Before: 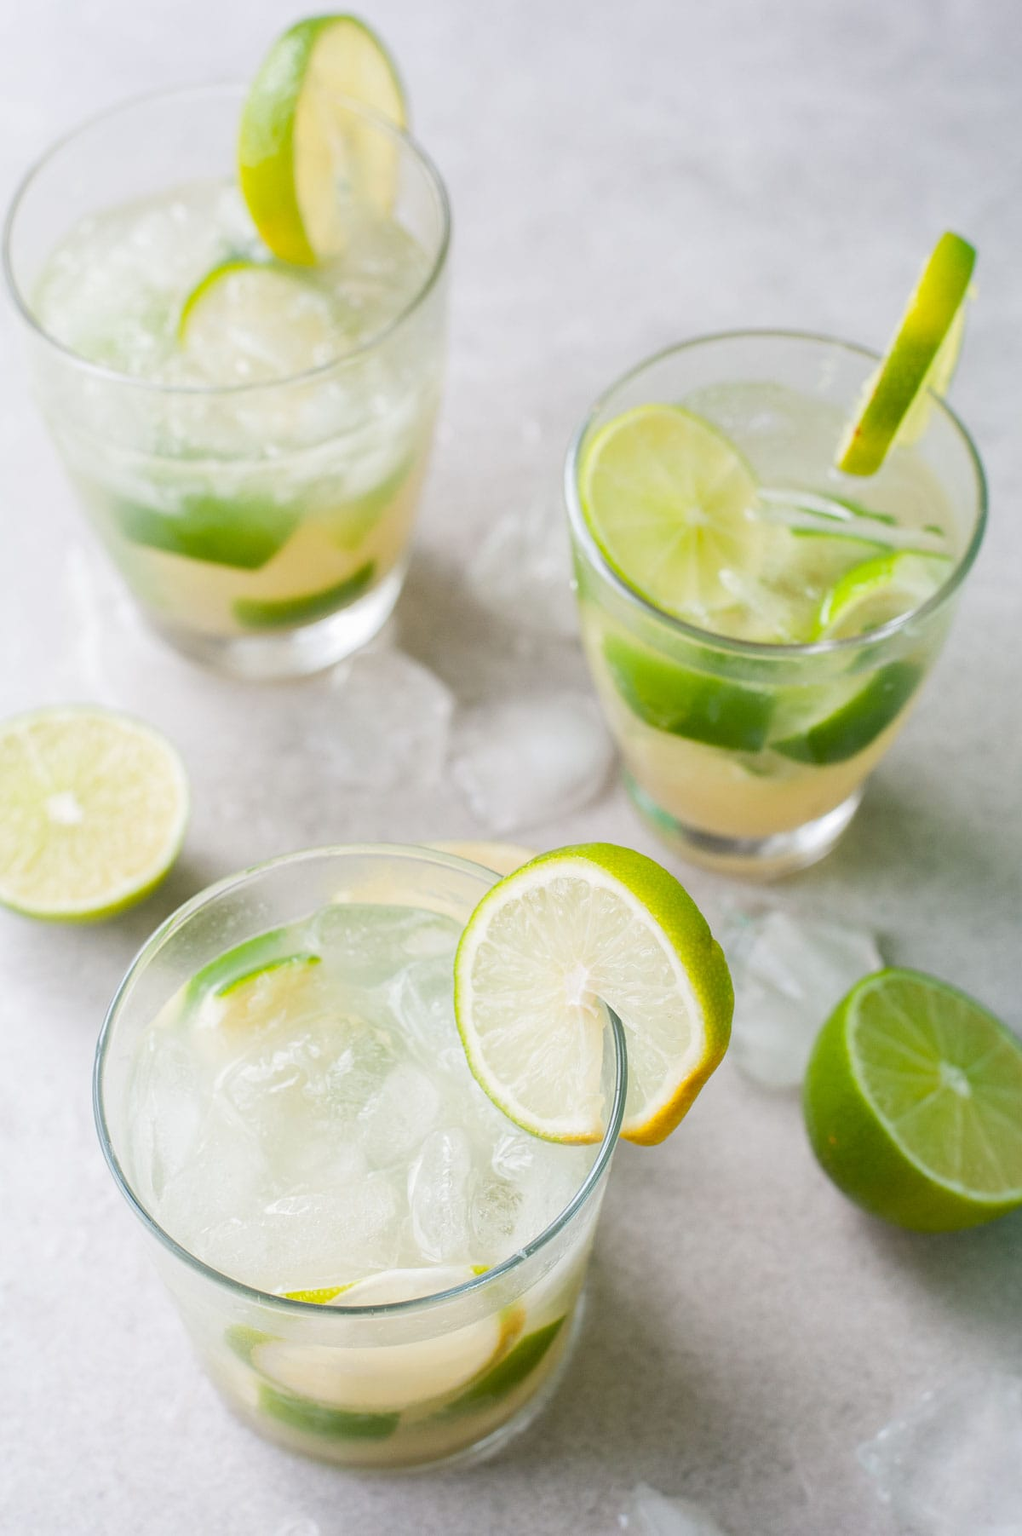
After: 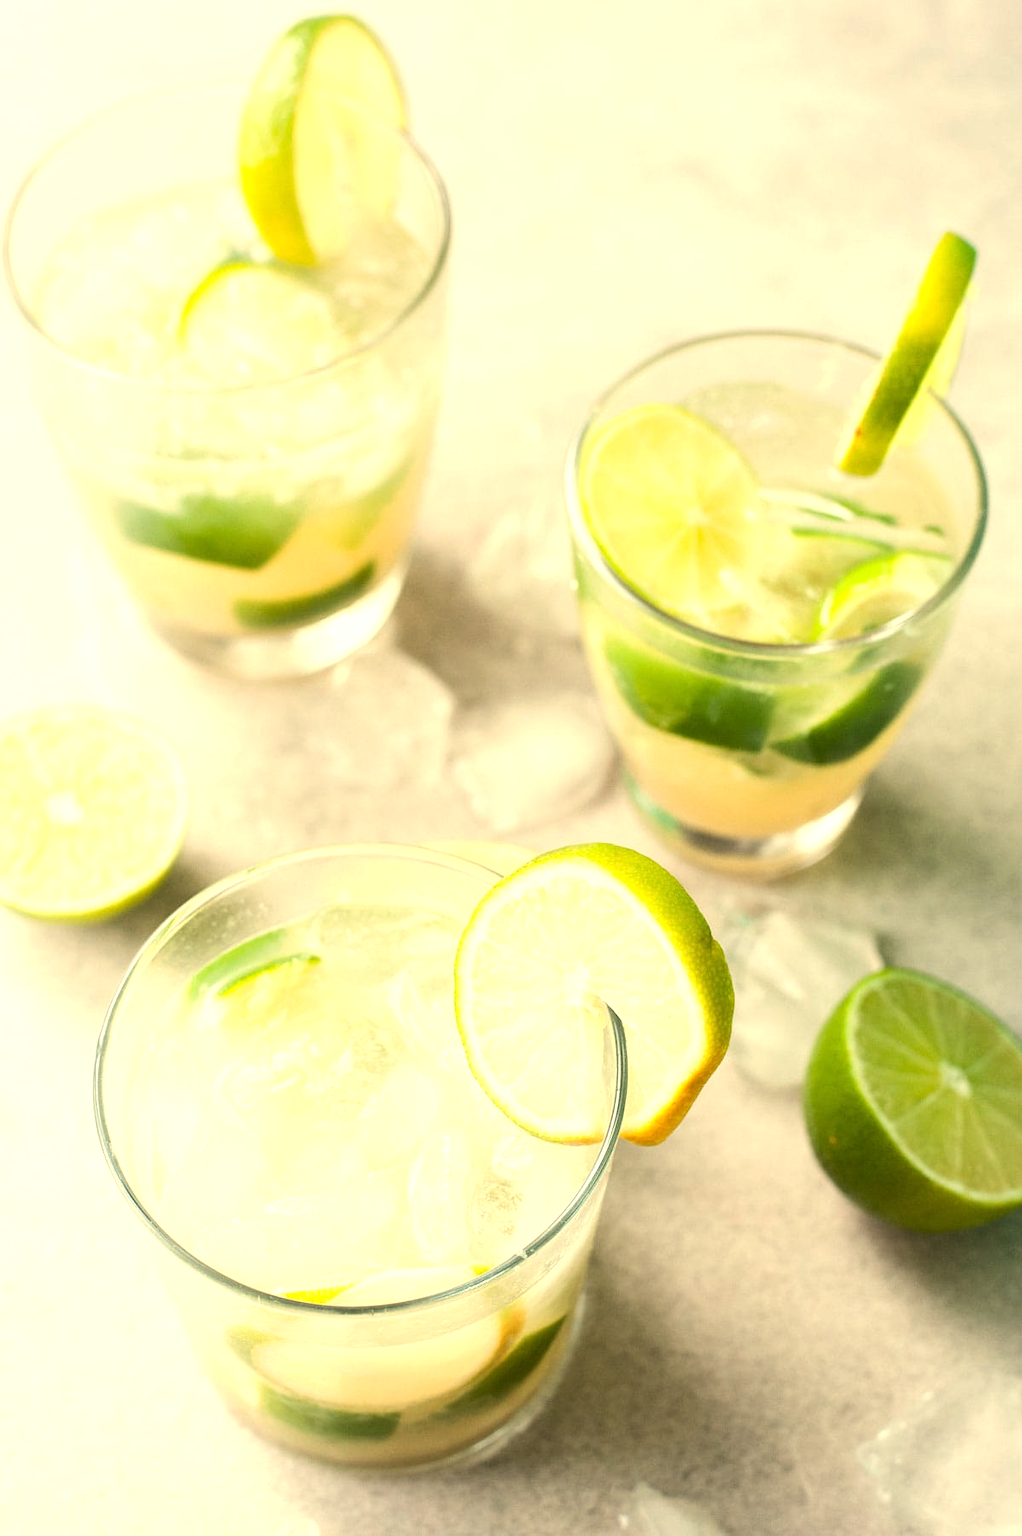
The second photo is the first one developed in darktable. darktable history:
white balance: red 1.08, blue 0.791
tone equalizer: -8 EV -0.75 EV, -7 EV -0.7 EV, -6 EV -0.6 EV, -5 EV -0.4 EV, -3 EV 0.4 EV, -2 EV 0.6 EV, -1 EV 0.7 EV, +0 EV 0.75 EV, edges refinement/feathering 500, mask exposure compensation -1.57 EV, preserve details no
